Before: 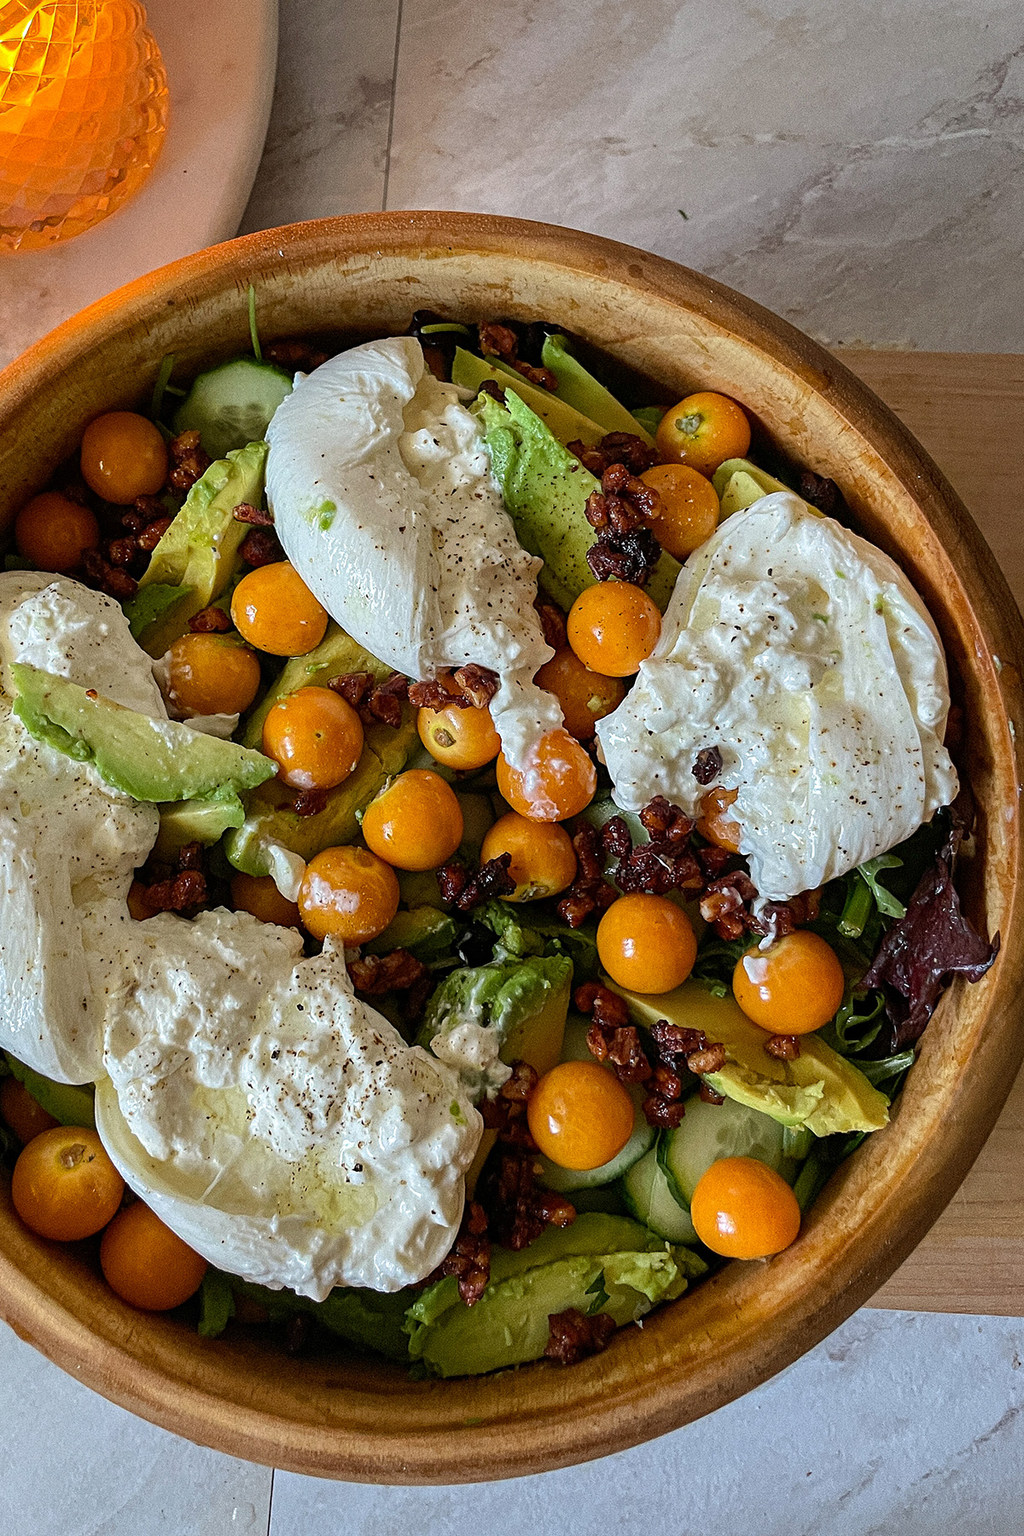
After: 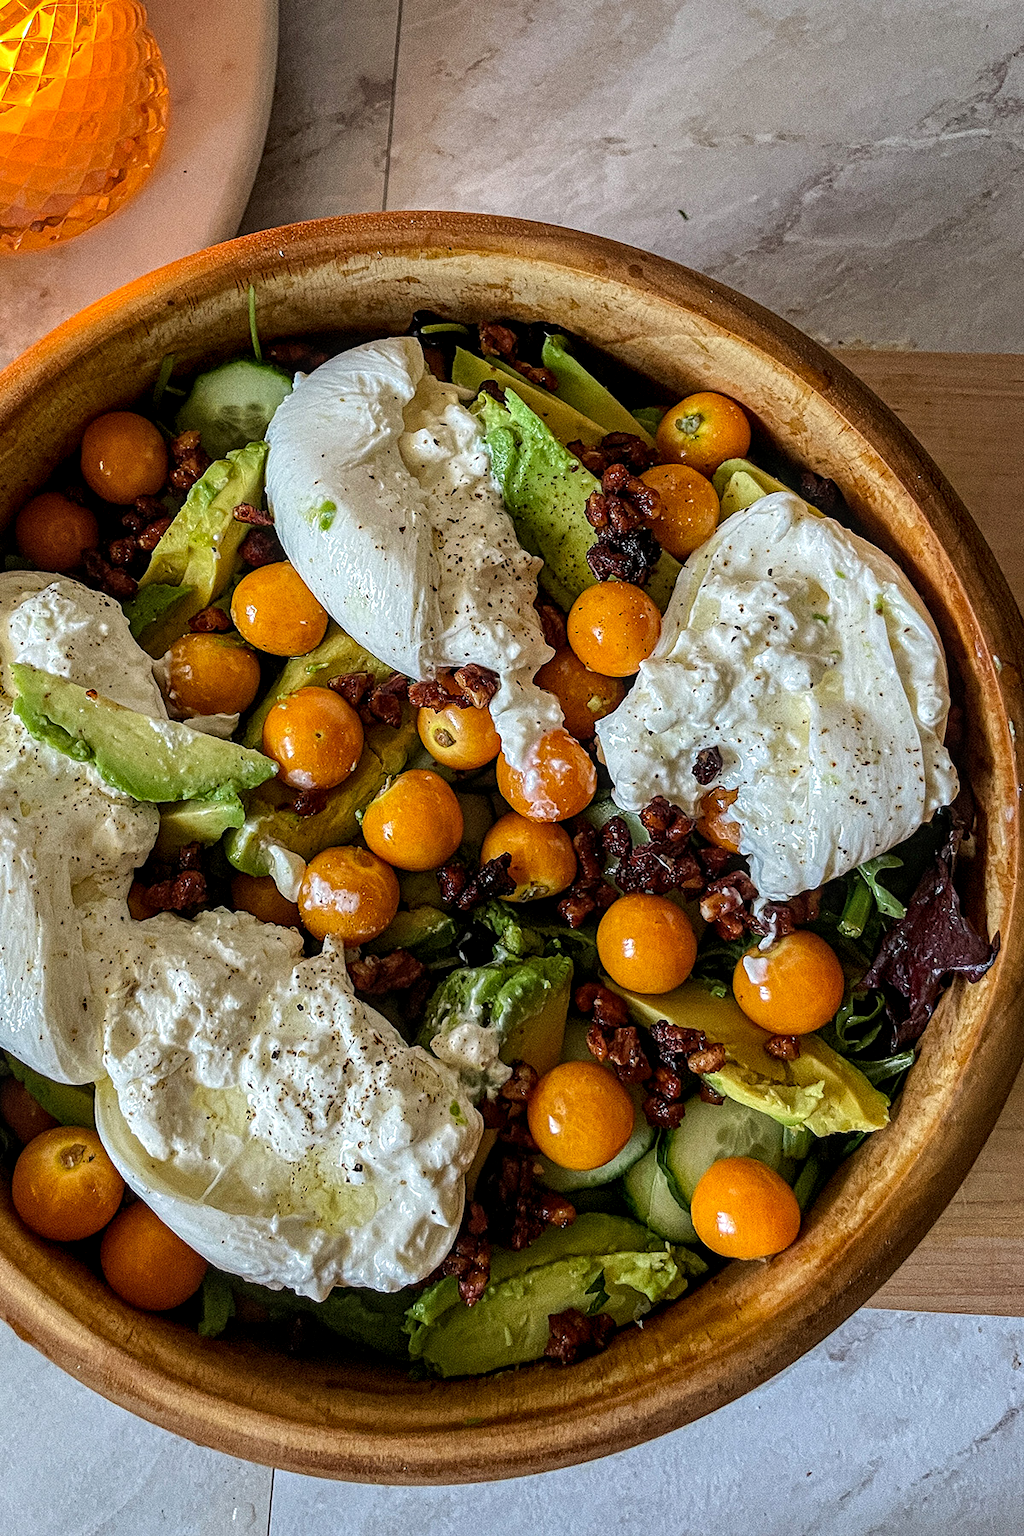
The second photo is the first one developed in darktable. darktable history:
local contrast: detail 130%
tone curve: curves: ch0 [(0, 0) (0.08, 0.069) (0.4, 0.391) (0.6, 0.609) (0.92, 0.93) (1, 1)], preserve colors none
